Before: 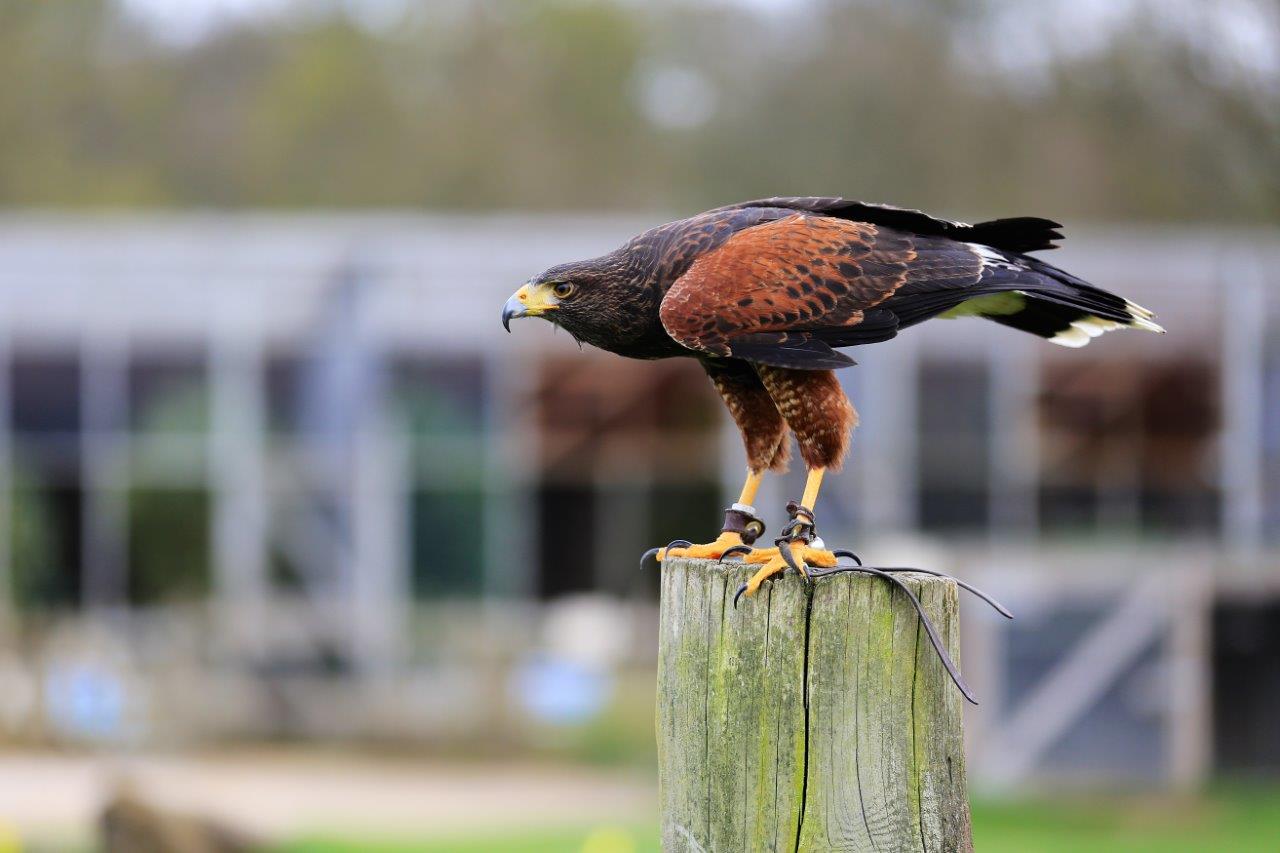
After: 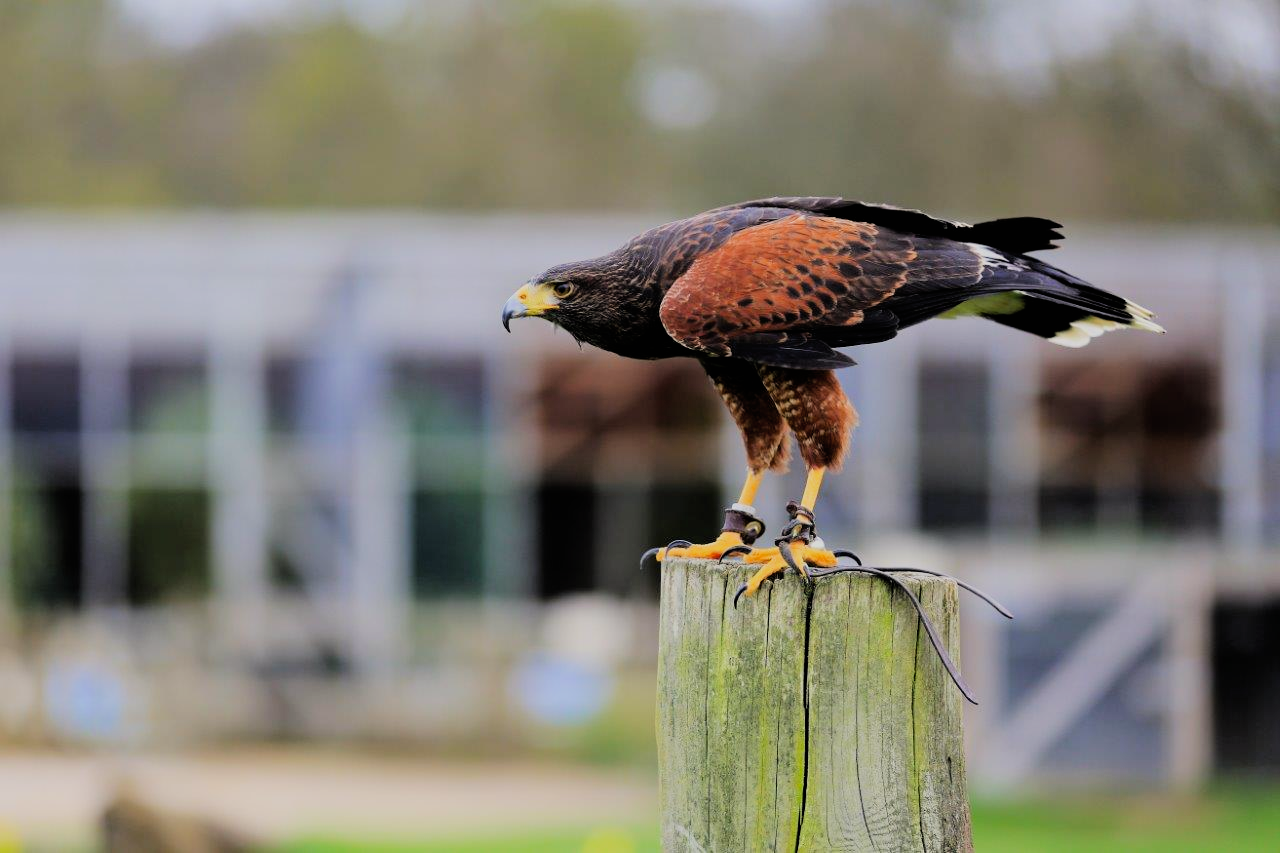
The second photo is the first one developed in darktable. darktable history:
color correction: highlights b* 3
lowpass: radius 0.1, contrast 0.85, saturation 1.1, unbound 0
filmic rgb: black relative exposure -5 EV, hardness 2.88, contrast 1.3
